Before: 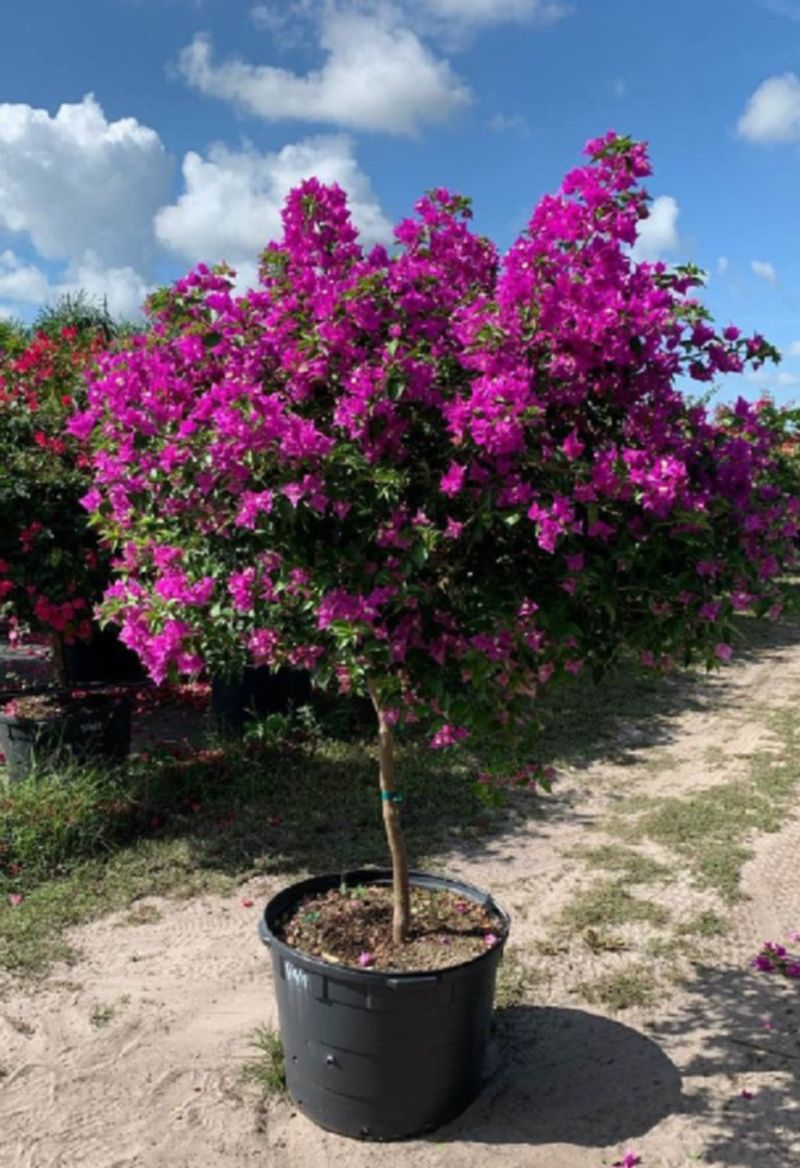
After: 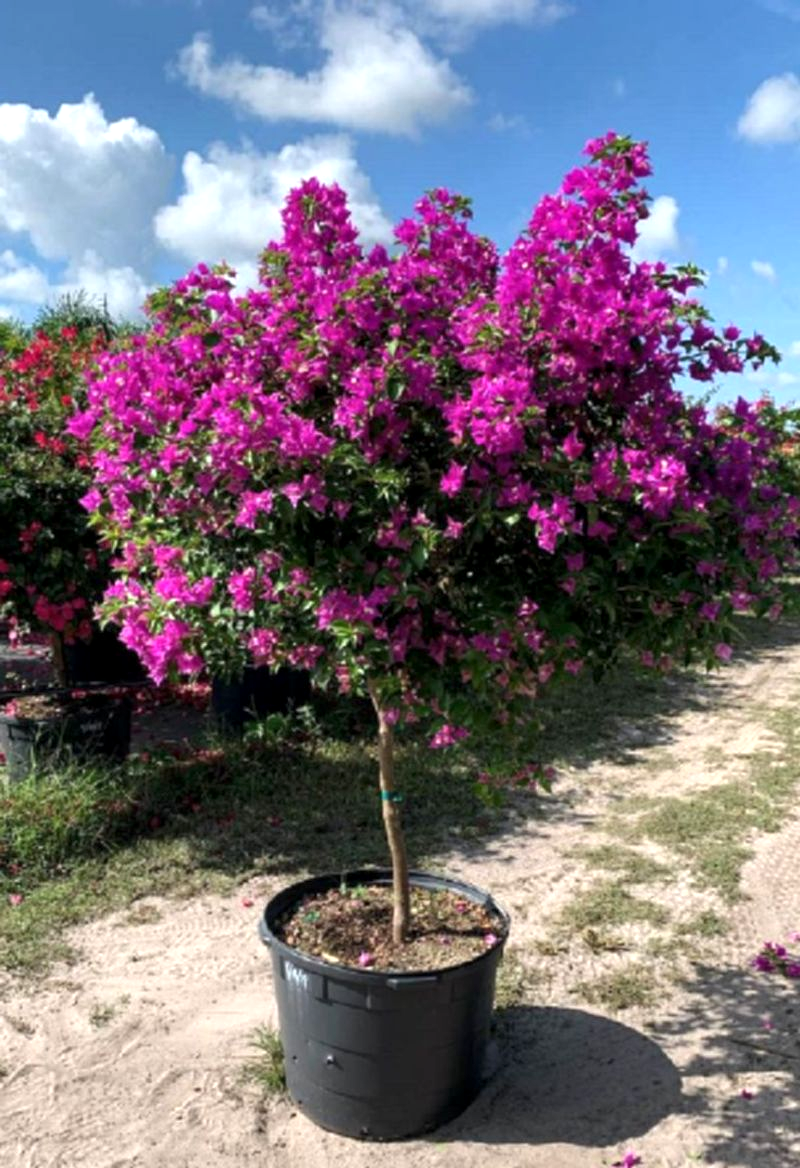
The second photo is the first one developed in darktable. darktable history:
exposure: exposure 0.369 EV, compensate exposure bias true, compensate highlight preservation false
local contrast: highlights 107%, shadows 99%, detail 120%, midtone range 0.2
